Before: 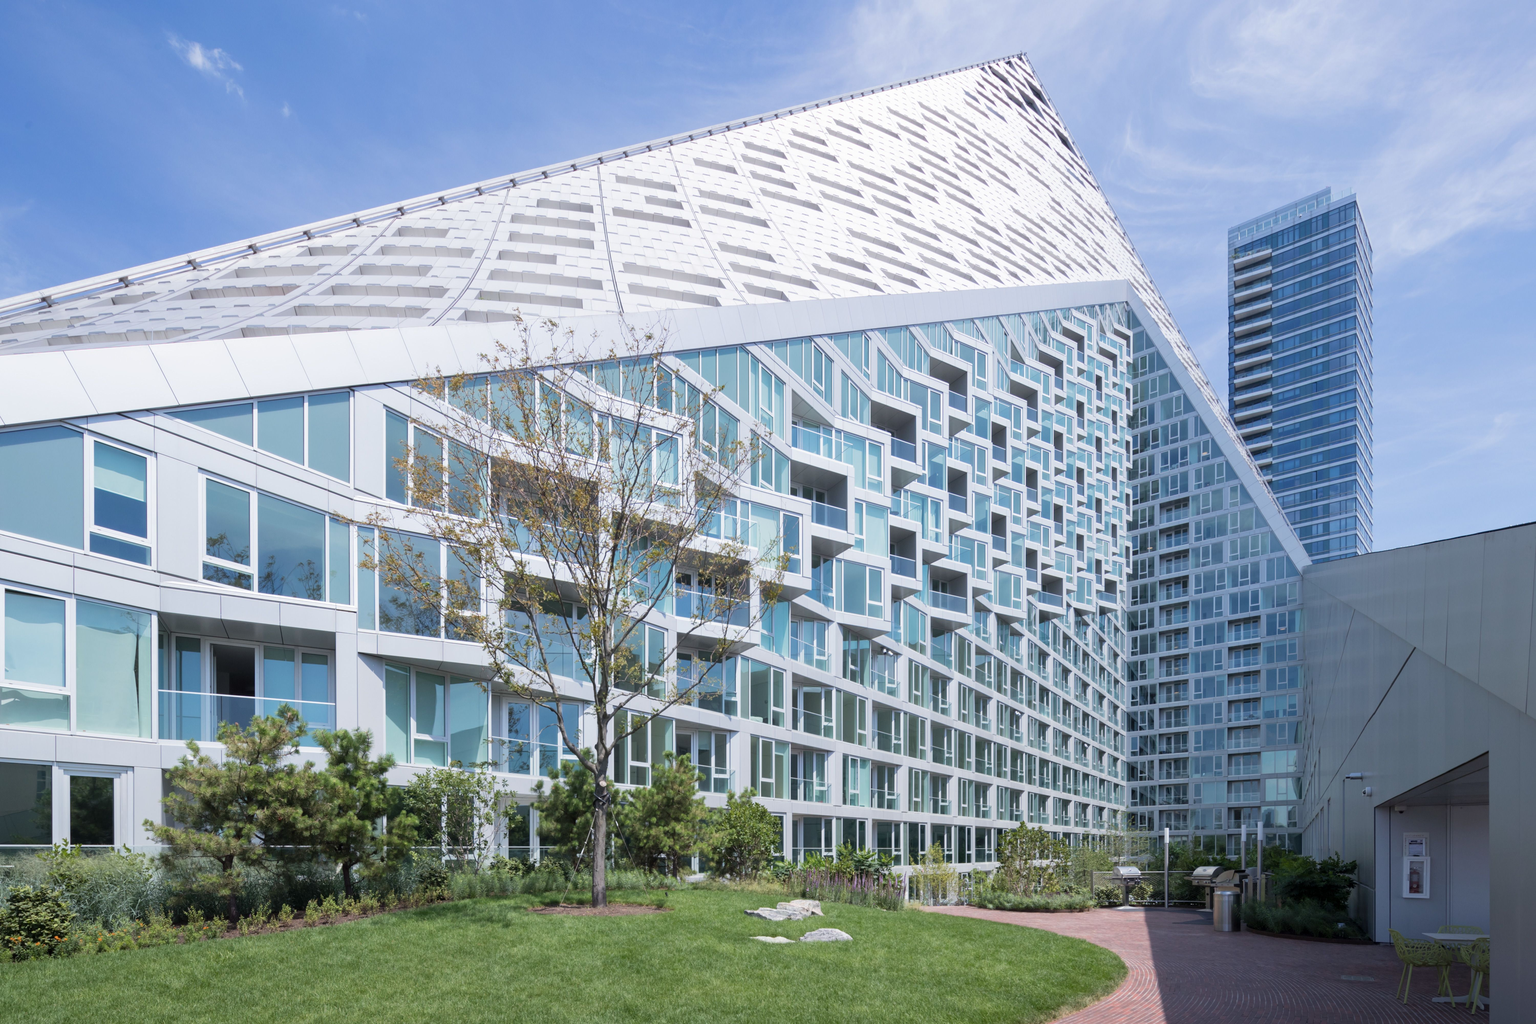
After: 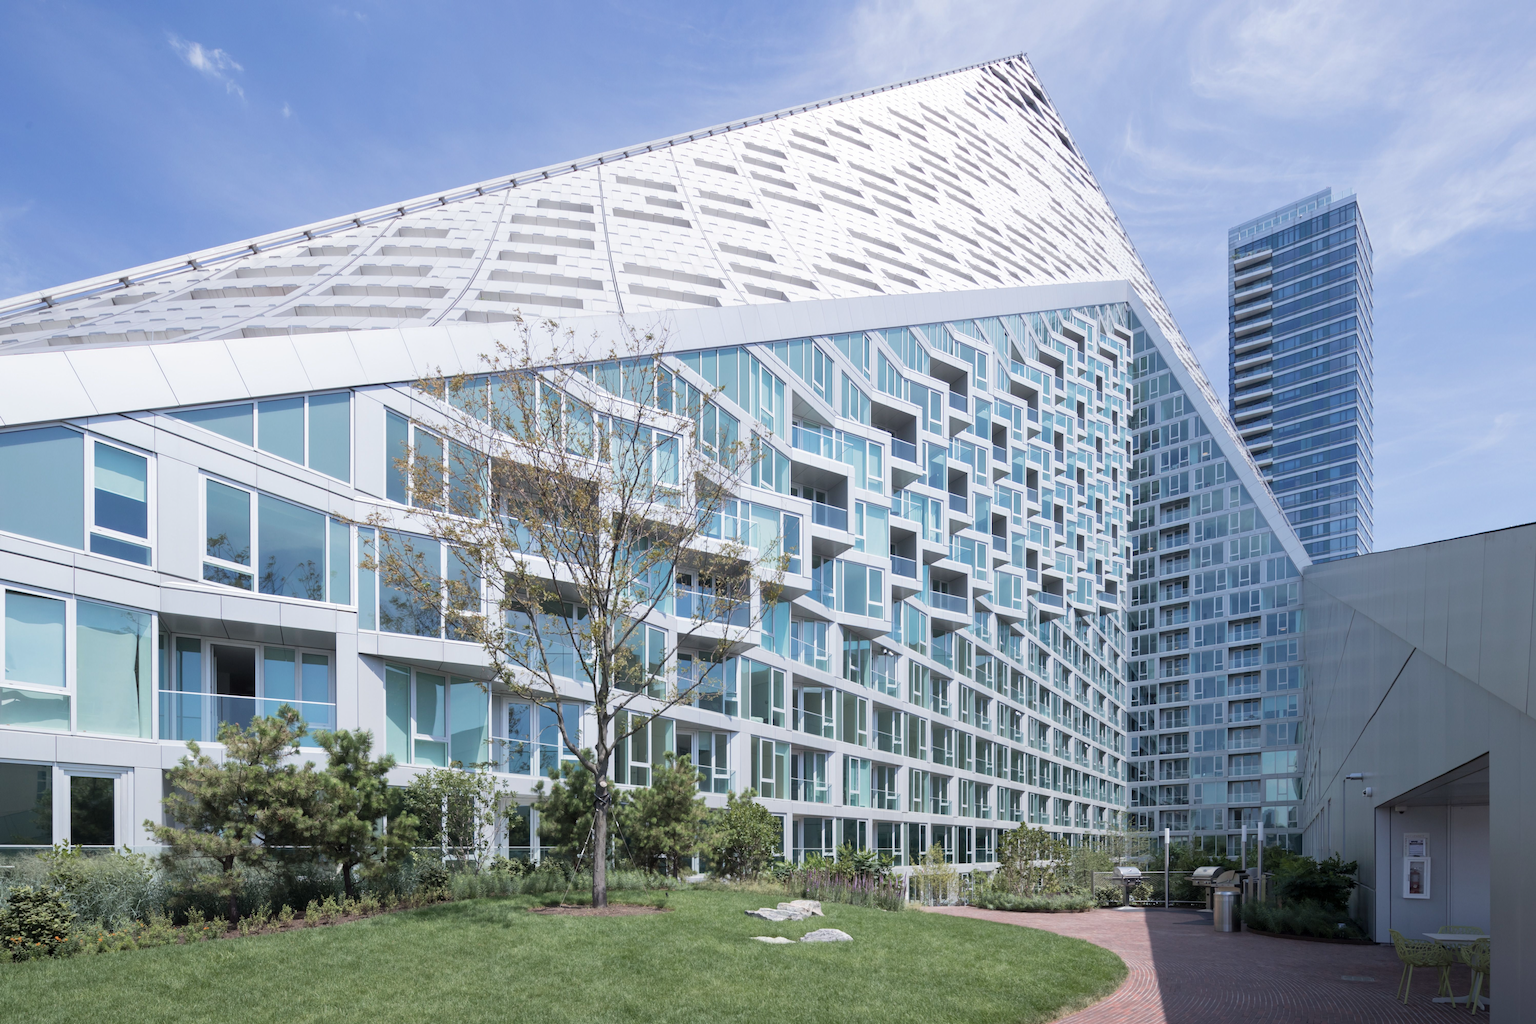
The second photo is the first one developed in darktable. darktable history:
exposure: exposure 0.02 EV, compensate highlight preservation false
color zones: curves: ch0 [(0, 0.5) (0.143, 0.5) (0.286, 0.5) (0.429, 0.504) (0.571, 0.5) (0.714, 0.509) (0.857, 0.5) (1, 0.5)]; ch1 [(0, 0.425) (0.143, 0.425) (0.286, 0.375) (0.429, 0.405) (0.571, 0.5) (0.714, 0.47) (0.857, 0.425) (1, 0.435)]; ch2 [(0, 0.5) (0.143, 0.5) (0.286, 0.5) (0.429, 0.517) (0.571, 0.5) (0.714, 0.51) (0.857, 0.5) (1, 0.5)]
